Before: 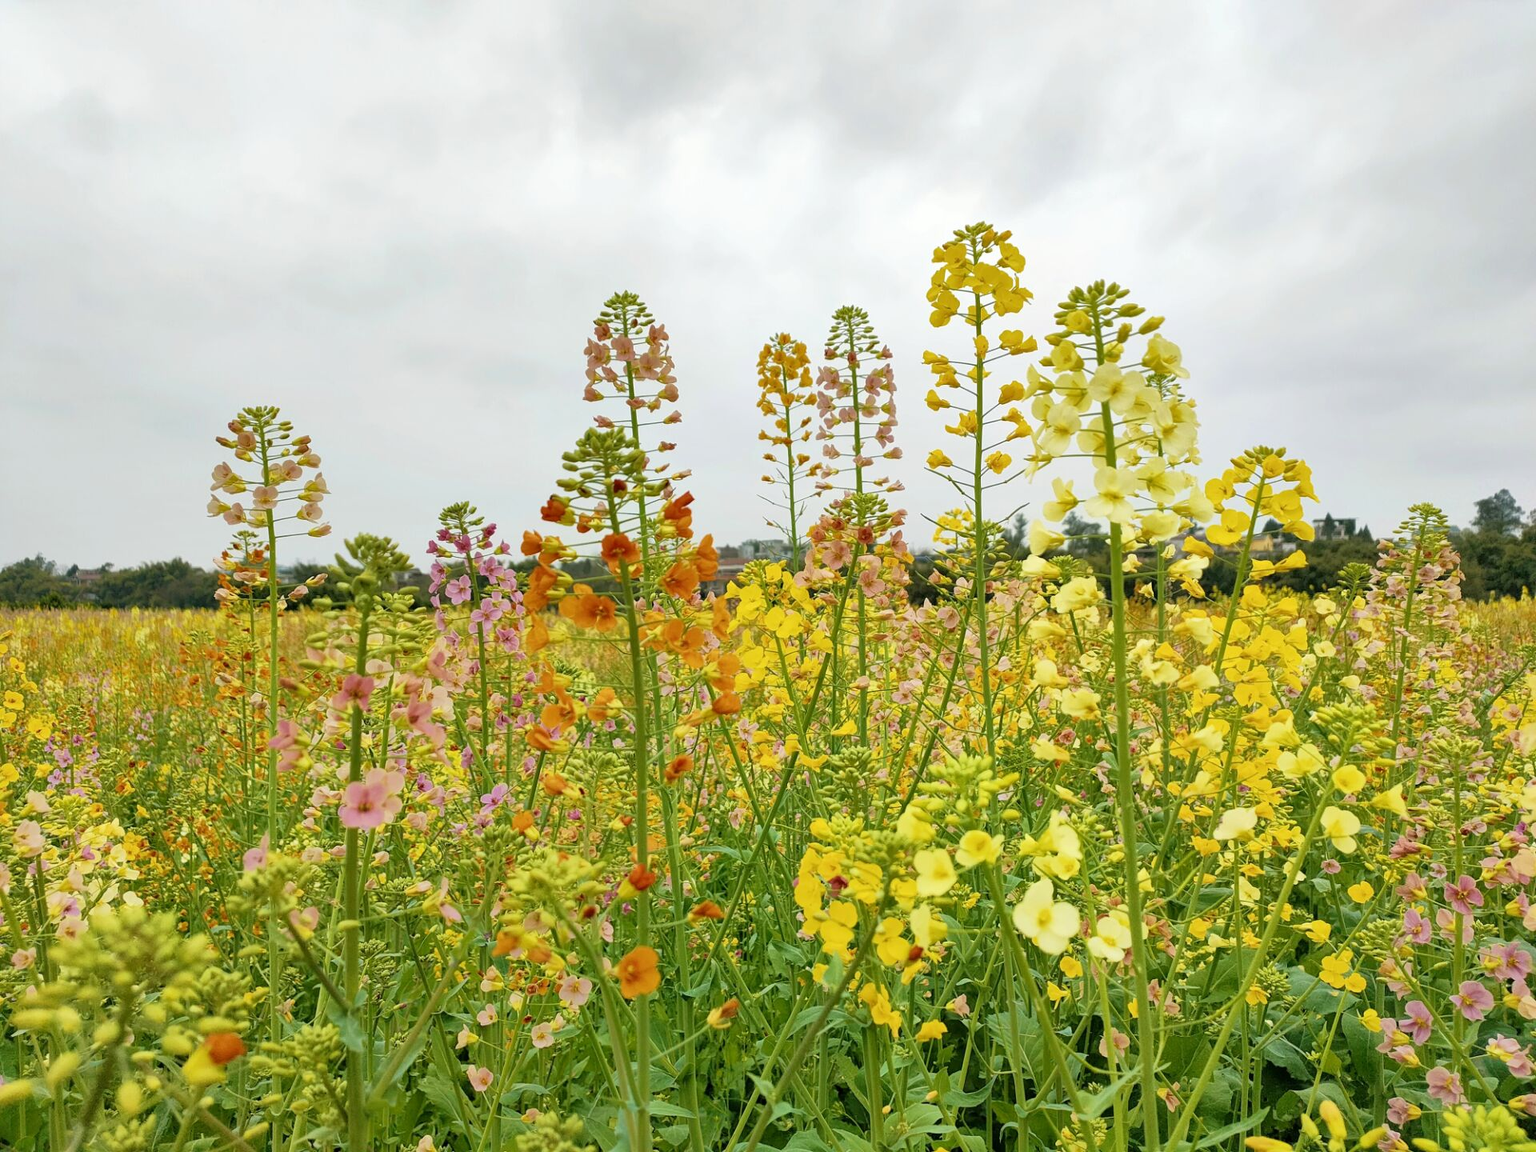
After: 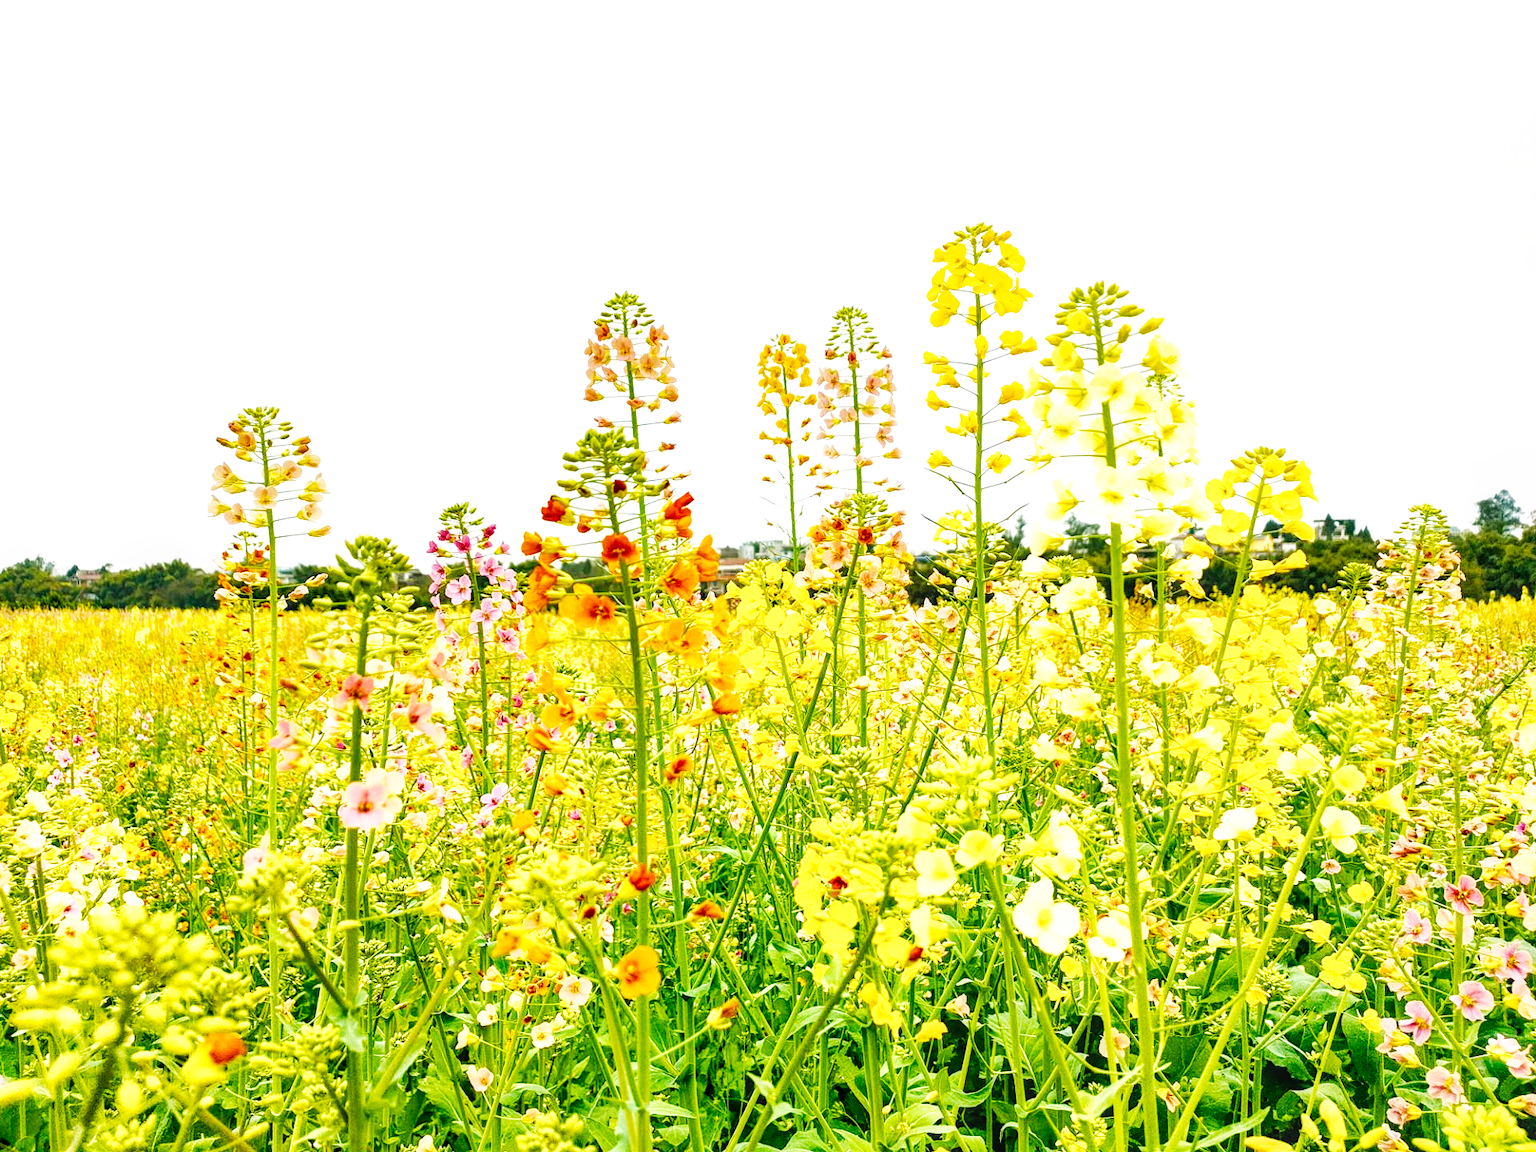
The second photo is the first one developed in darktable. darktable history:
base curve: curves: ch0 [(0, 0) (0.007, 0.004) (0.027, 0.03) (0.046, 0.07) (0.207, 0.54) (0.442, 0.872) (0.673, 0.972) (1, 1)], preserve colors none
color balance rgb: shadows lift › chroma 1%, shadows lift › hue 217.2°, power › hue 310.8°, highlights gain › chroma 1%, highlights gain › hue 54°, global offset › luminance 0.5%, global offset › hue 171.6°, perceptual saturation grading › global saturation 14.09%, perceptual saturation grading › highlights -25%, perceptual saturation grading › shadows 30%, perceptual brilliance grading › highlights 13.42%, perceptual brilliance grading › mid-tones 8.05%, perceptual brilliance grading › shadows -17.45%, global vibrance 25%
local contrast: on, module defaults
